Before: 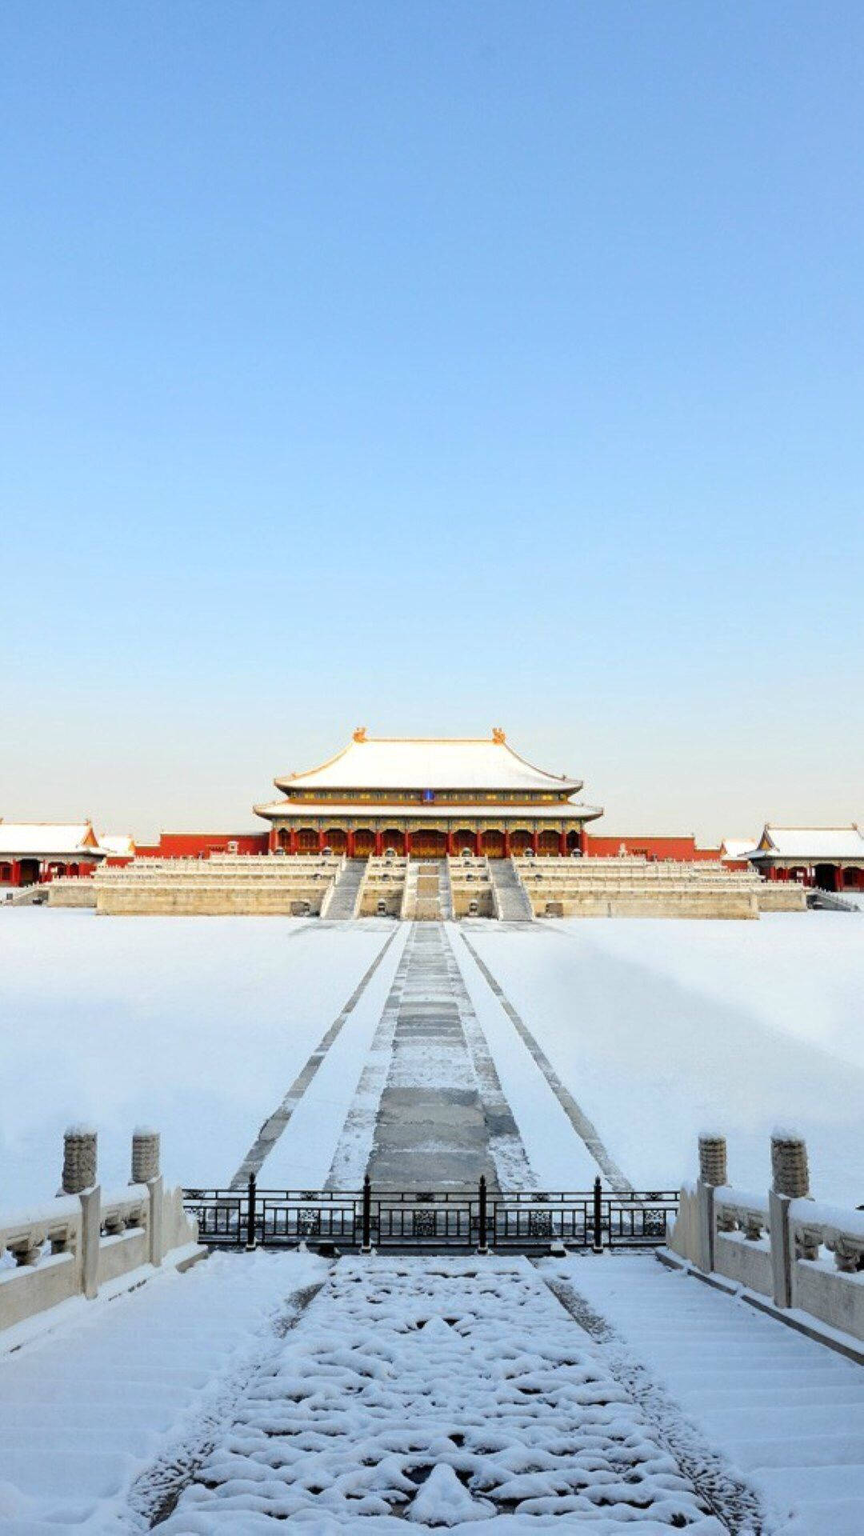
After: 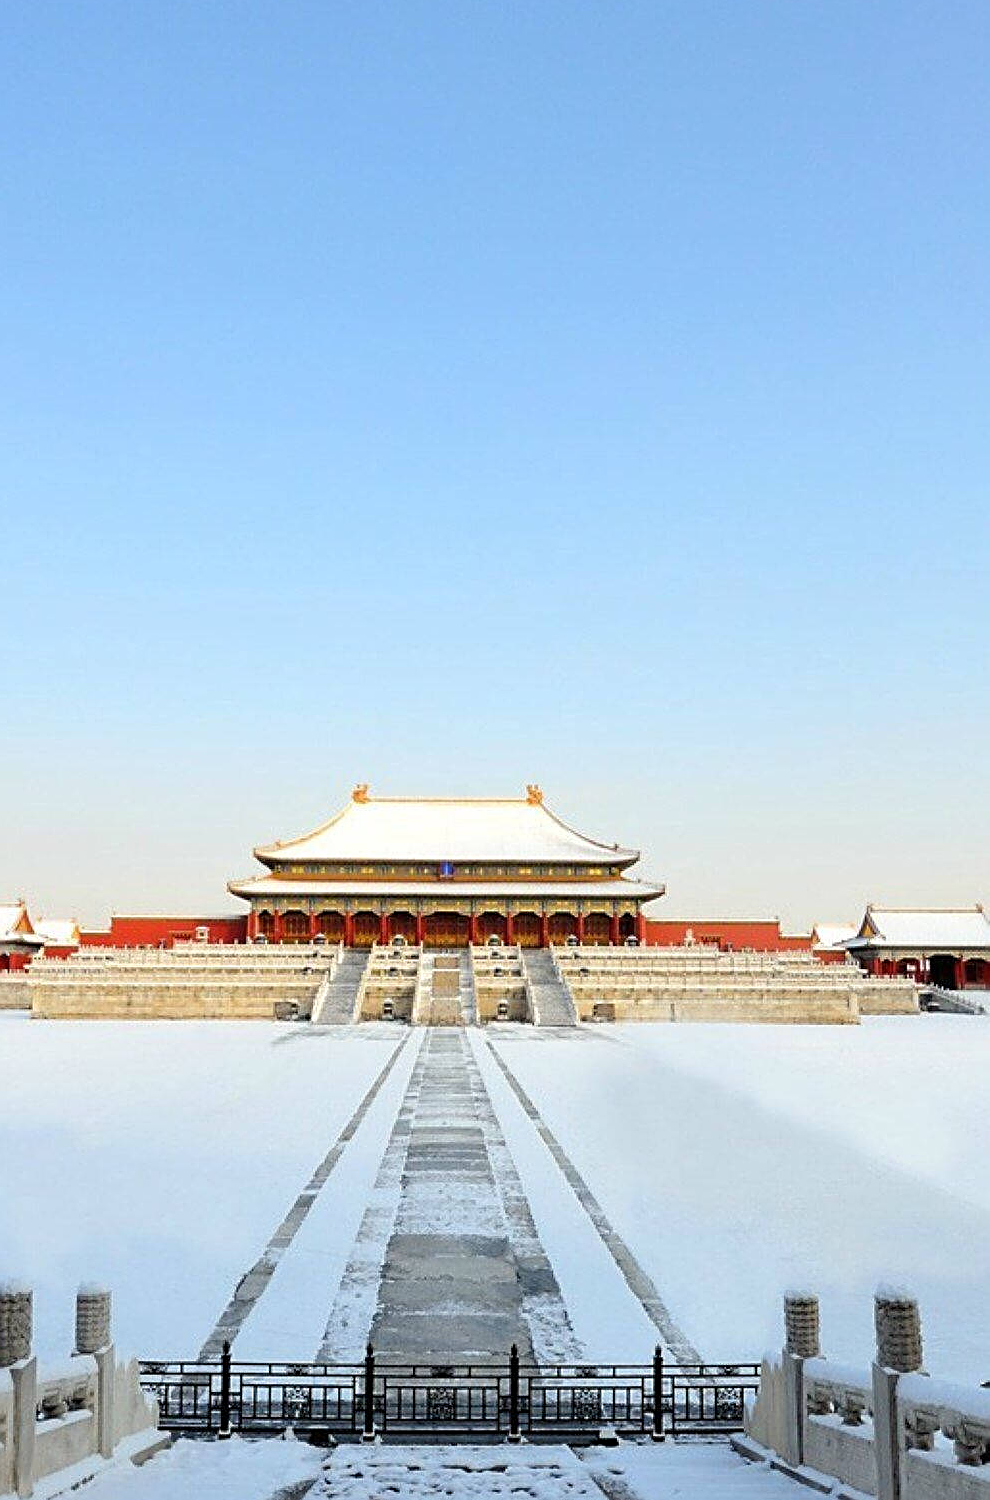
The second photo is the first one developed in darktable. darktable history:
sharpen: amount 0.736
crop: left 8.329%, top 6.558%, bottom 15.306%
